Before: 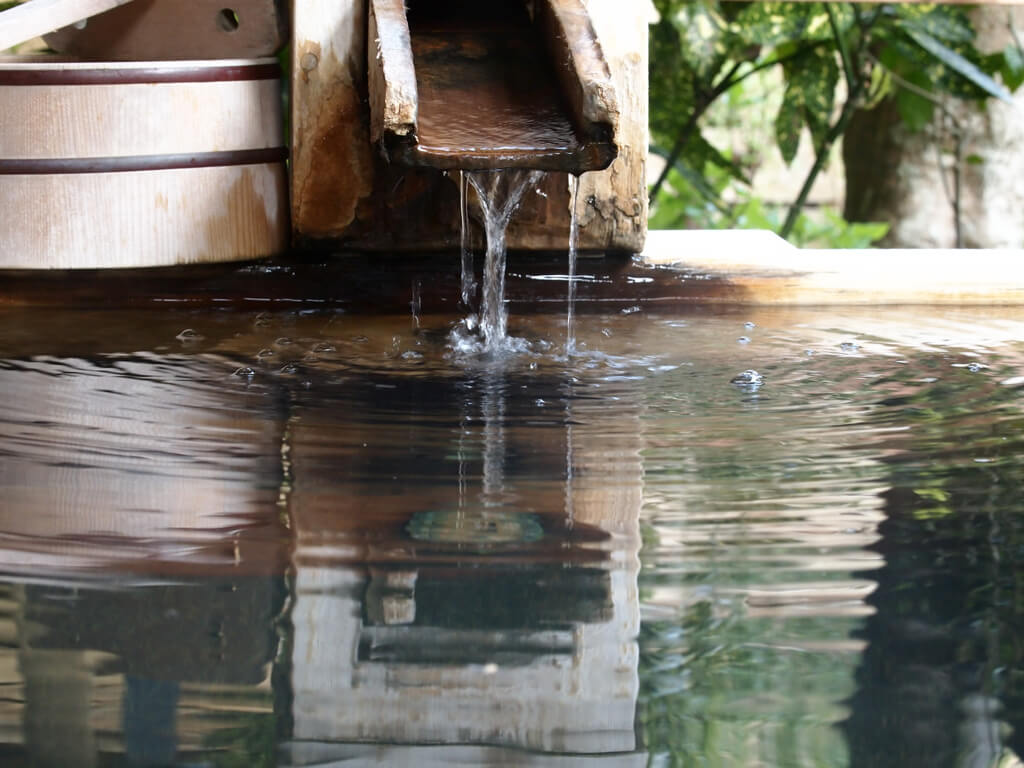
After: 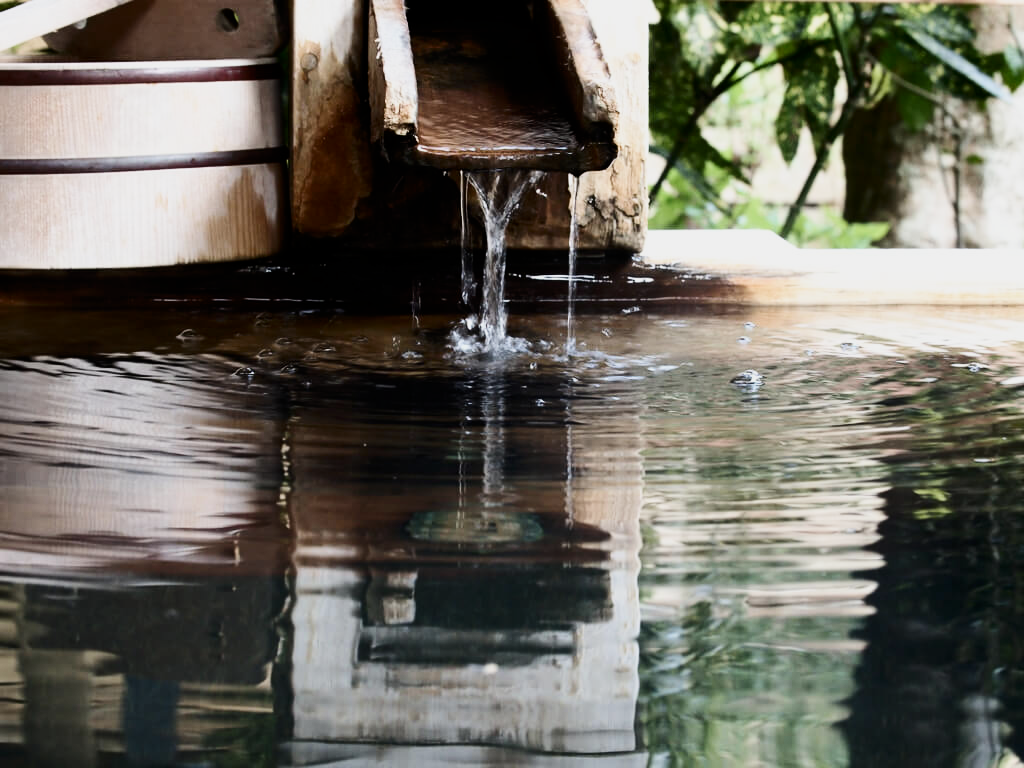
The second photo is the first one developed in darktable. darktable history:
filmic rgb: black relative exposure -7.99 EV, white relative exposure 3.82 EV, hardness 4.37, color science v4 (2020), iterations of high-quality reconstruction 0
contrast brightness saturation: contrast 0.285
